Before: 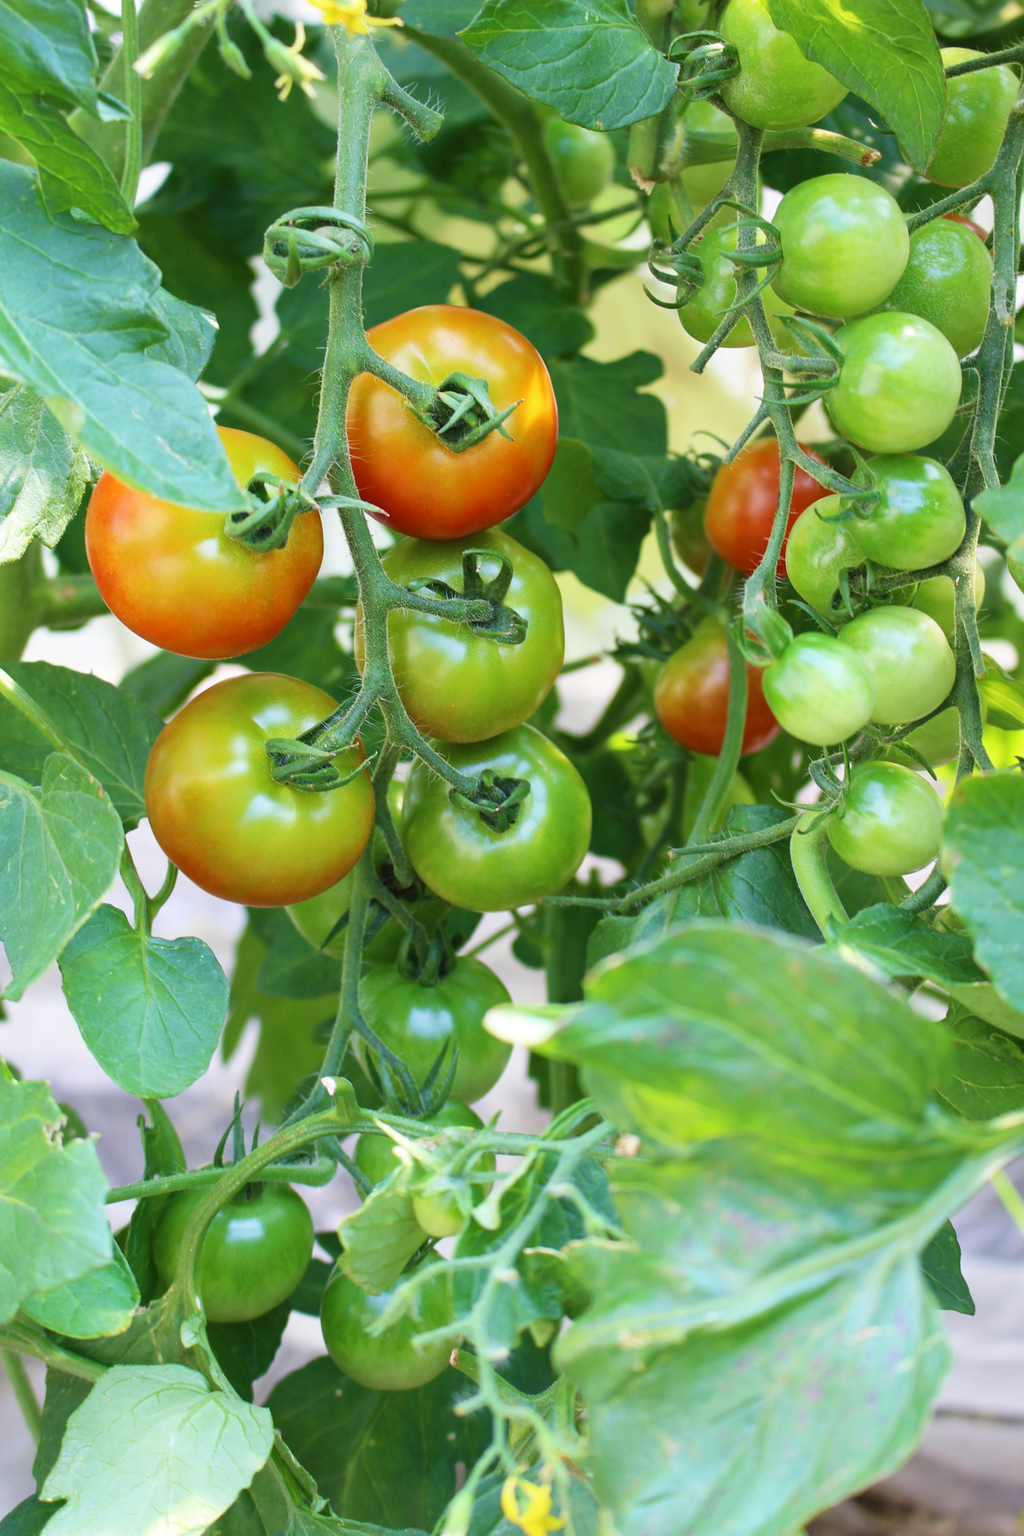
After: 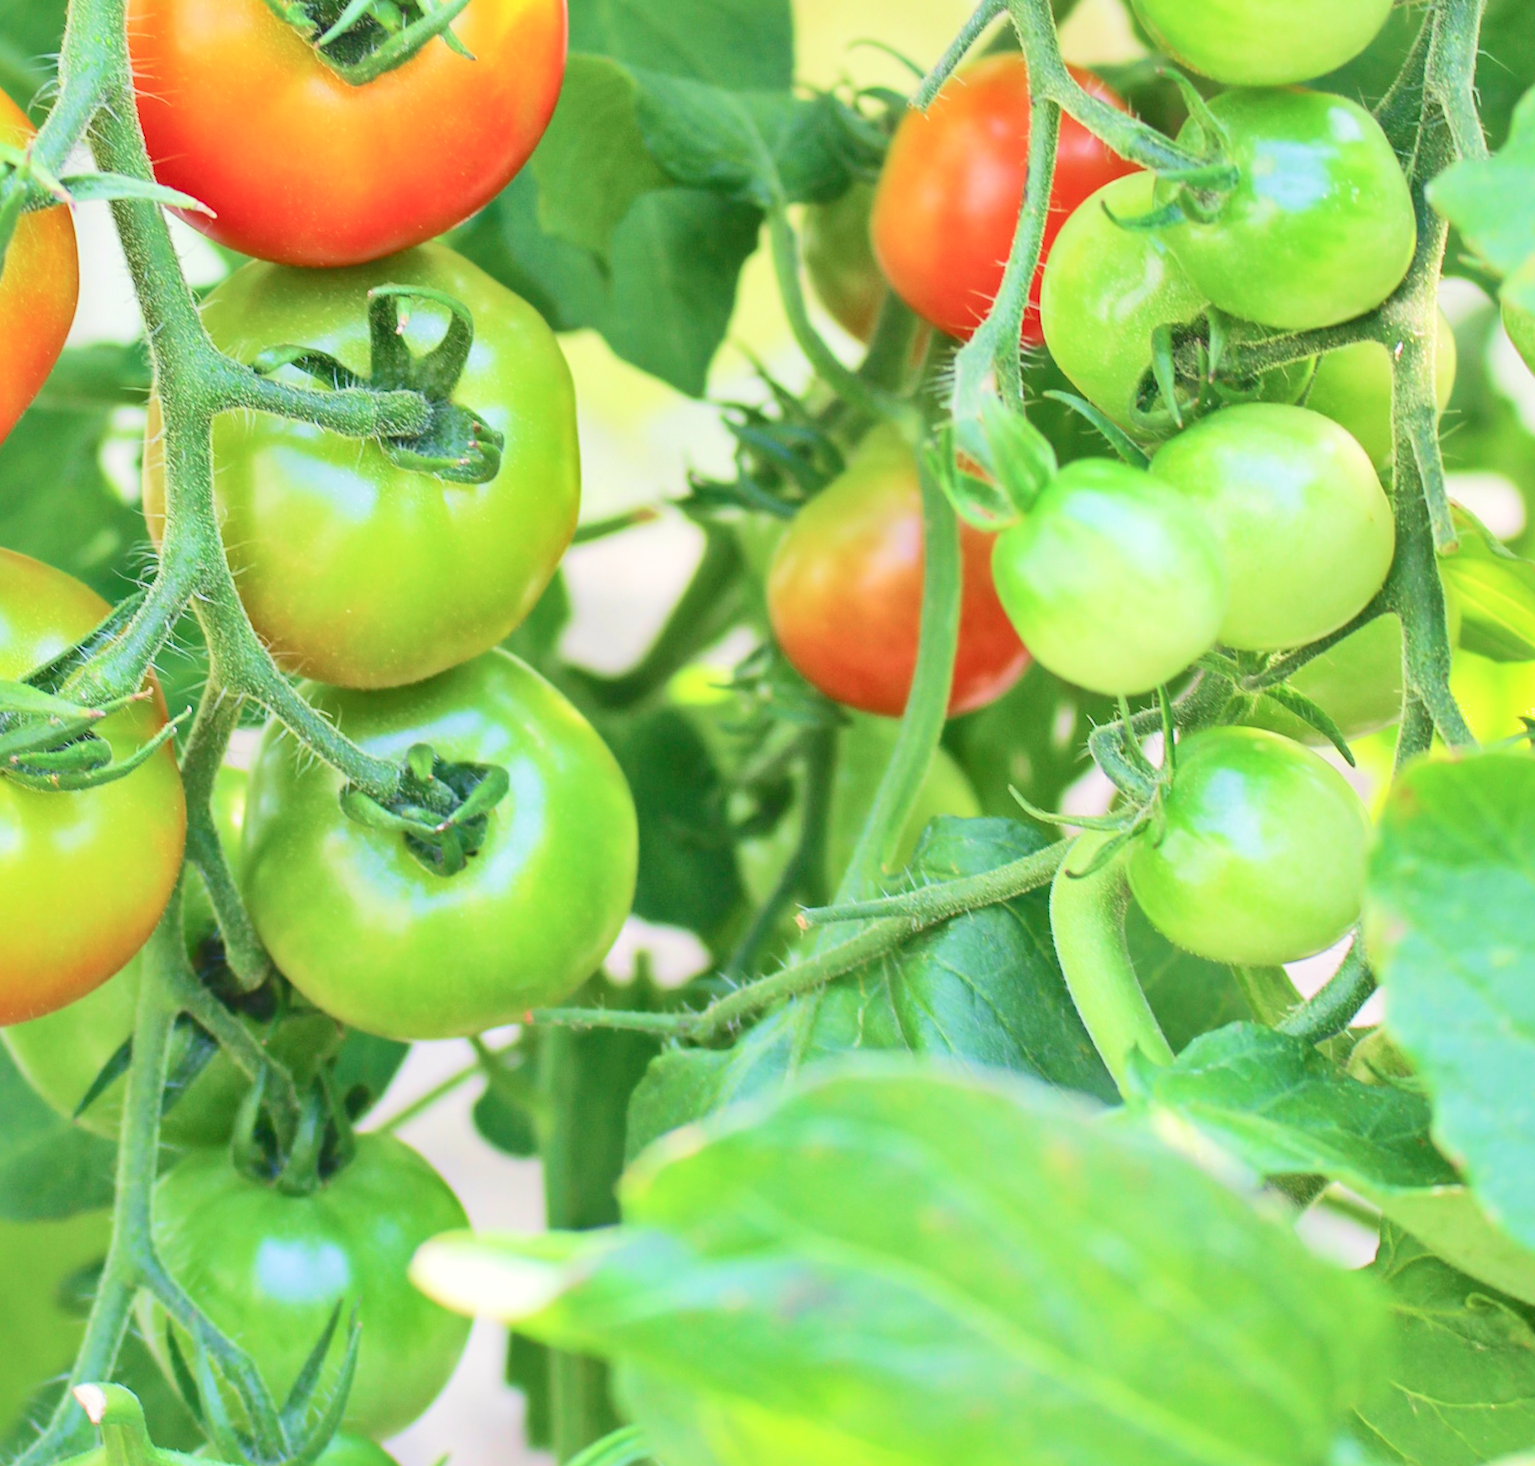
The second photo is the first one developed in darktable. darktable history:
shadows and highlights: highlights color adjustment 39.25%
color correction: highlights a* 0.237, highlights b* 2.72, shadows a* -1.23, shadows b* -4.08
crop and rotate: left 27.895%, top 26.826%, bottom 27.288%
color balance rgb: linear chroma grading › shadows -1.529%, linear chroma grading › highlights -14.815%, linear chroma grading › global chroma -9.999%, linear chroma grading › mid-tones -9.561%, perceptual saturation grading › global saturation 0.257%, global vibrance 20%
levels: levels [0, 0.397, 0.955]
exposure: exposure -0.347 EV, compensate highlight preservation false
tone equalizer: -7 EV 0.14 EV, -6 EV 0.592 EV, -5 EV 1.18 EV, -4 EV 1.37 EV, -3 EV 1.13 EV, -2 EV 0.6 EV, -1 EV 0.158 EV, edges refinement/feathering 500, mask exposure compensation -1.57 EV, preserve details no
